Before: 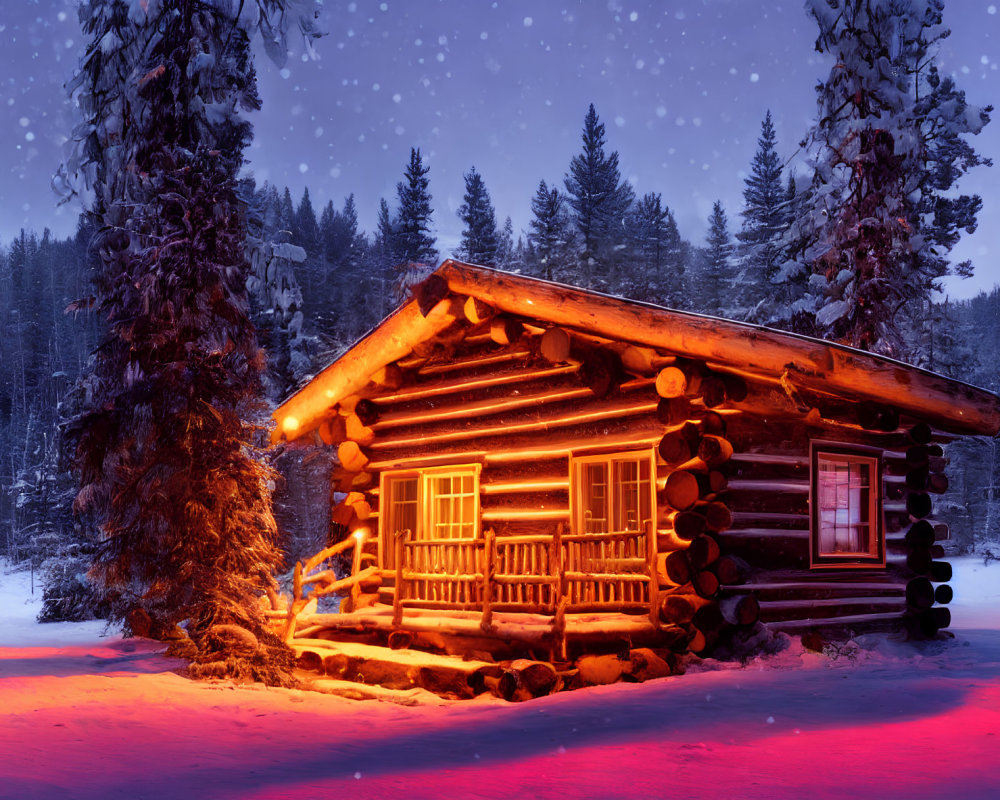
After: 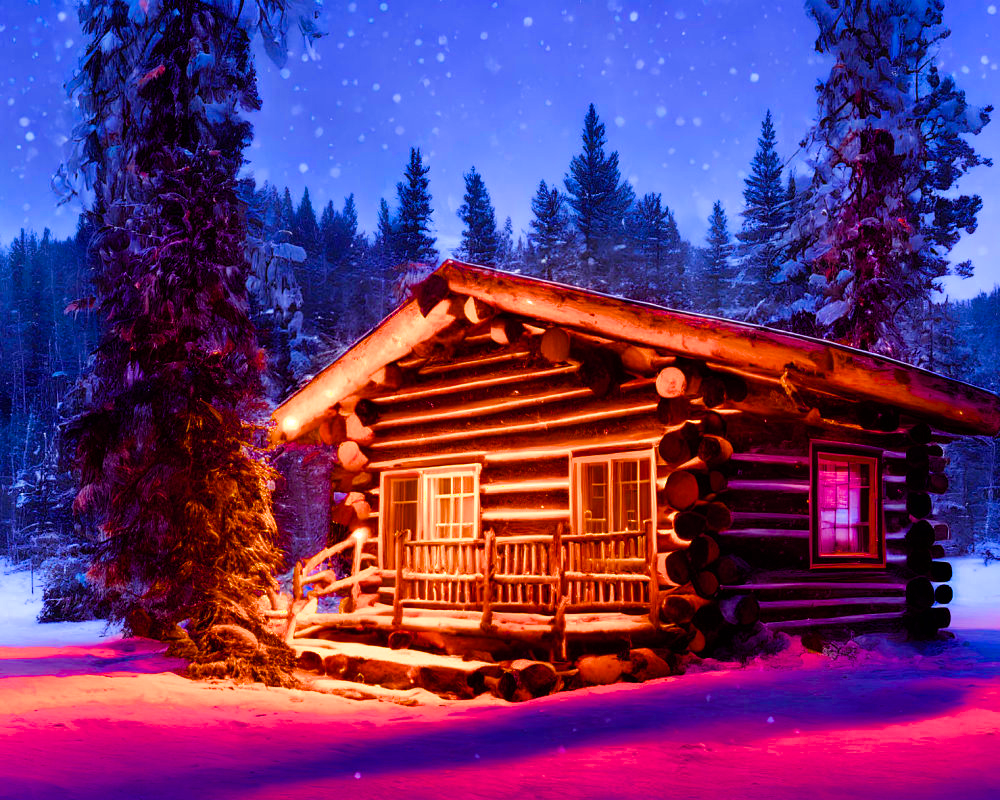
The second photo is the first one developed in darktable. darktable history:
filmic rgb: black relative exposure -16 EV, white relative exposure 2.93 EV, hardness 10.04, color science v6 (2022)
color balance rgb: linear chroma grading › shadows 10%, linear chroma grading › highlights 10%, linear chroma grading › global chroma 15%, linear chroma grading › mid-tones 15%, perceptual saturation grading › global saturation 40%, perceptual saturation grading › highlights -25%, perceptual saturation grading › mid-tones 35%, perceptual saturation grading › shadows 35%, perceptual brilliance grading › global brilliance 11.29%, global vibrance 11.29%
